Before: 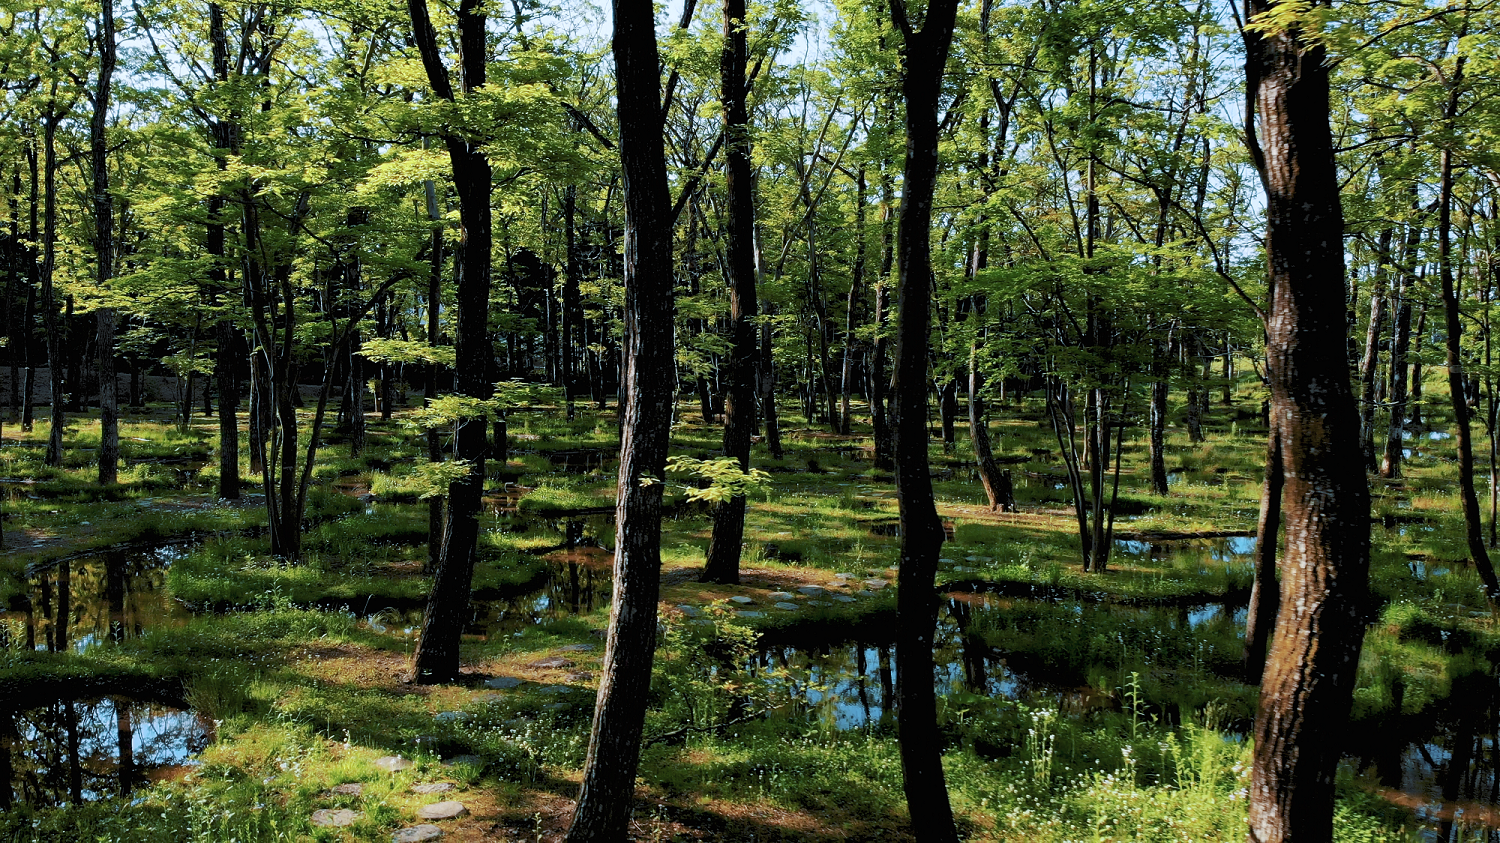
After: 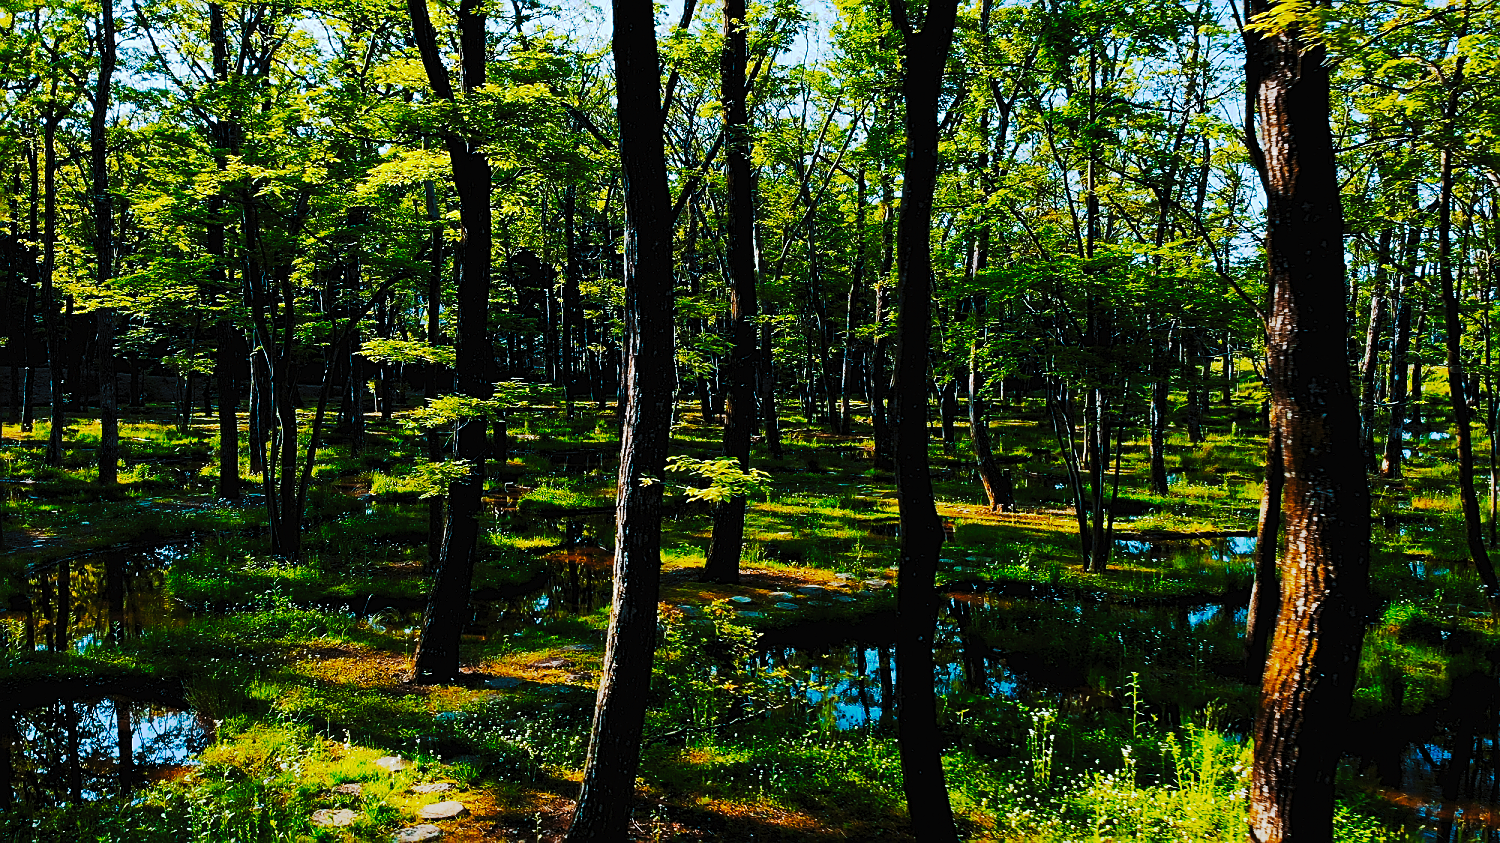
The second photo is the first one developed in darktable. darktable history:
tone curve: curves: ch0 [(0, 0) (0.003, 0.011) (0.011, 0.014) (0.025, 0.018) (0.044, 0.023) (0.069, 0.028) (0.1, 0.031) (0.136, 0.039) (0.177, 0.056) (0.224, 0.081) (0.277, 0.129) (0.335, 0.188) (0.399, 0.256) (0.468, 0.367) (0.543, 0.514) (0.623, 0.684) (0.709, 0.785) (0.801, 0.846) (0.898, 0.884) (1, 1)], preserve colors none
color balance rgb: perceptual saturation grading › global saturation 30%, global vibrance 20%
sharpen: on, module defaults
